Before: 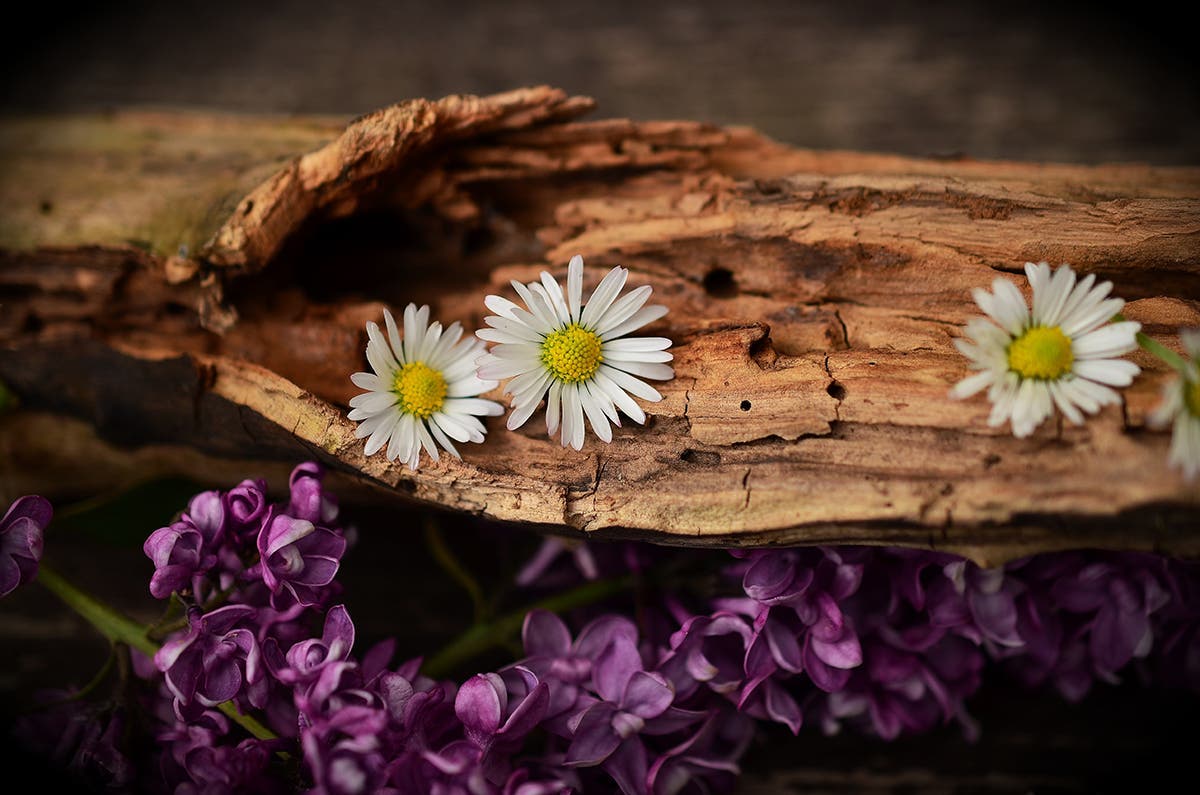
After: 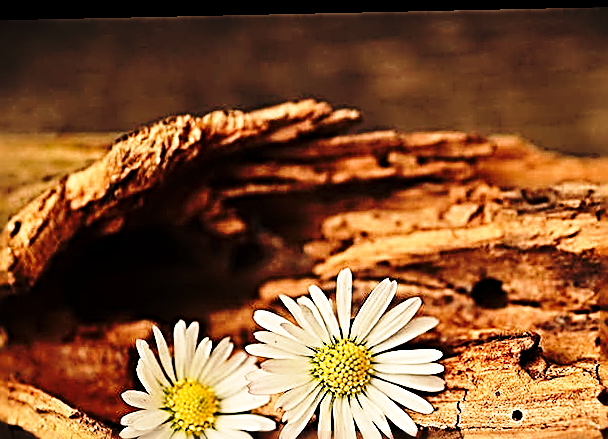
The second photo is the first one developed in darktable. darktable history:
color zones: curves: ch1 [(0, 0.469) (0.001, 0.469) (0.12, 0.446) (0.248, 0.469) (0.5, 0.5) (0.748, 0.5) (0.999, 0.469) (1, 0.469)]
rotate and perspective: rotation -1.24°, automatic cropping off
sharpen: radius 3.158, amount 1.731
white balance: red 1.123, blue 0.83
base curve: curves: ch0 [(0, 0) (0.04, 0.03) (0.133, 0.232) (0.448, 0.748) (0.843, 0.968) (1, 1)], preserve colors none
tone equalizer: on, module defaults
crop: left 19.556%, right 30.401%, bottom 46.458%
